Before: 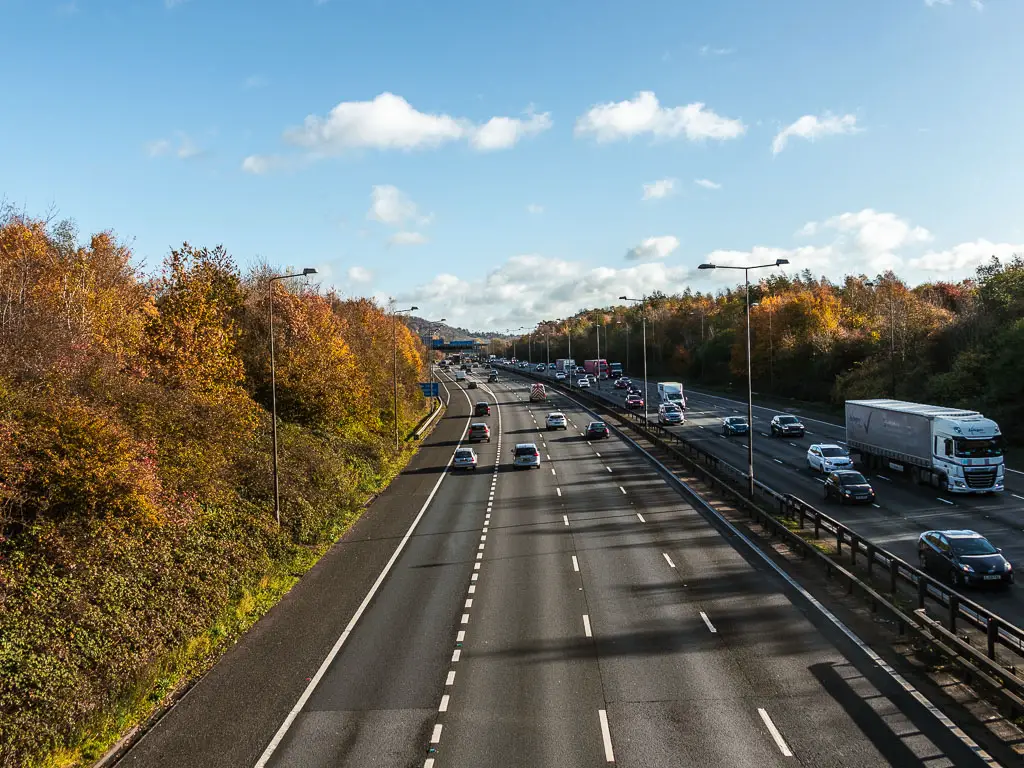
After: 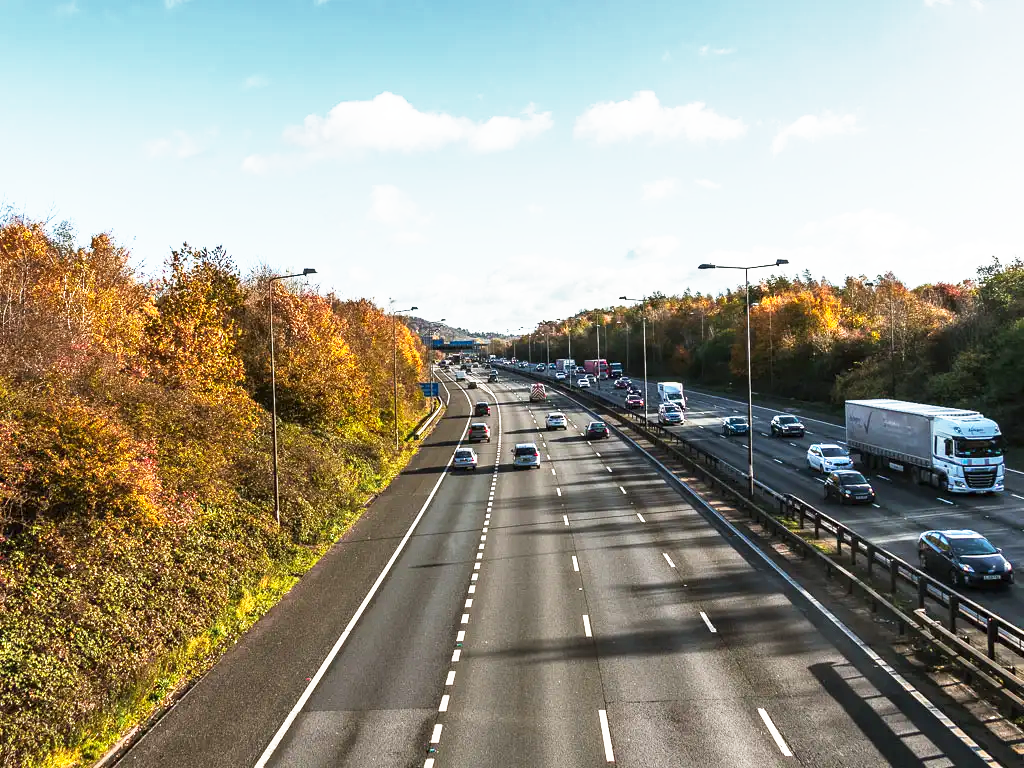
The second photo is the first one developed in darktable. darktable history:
base curve: curves: ch0 [(0, 0) (0.495, 0.917) (1, 1)], preserve colors none
shadows and highlights: highlights color adjustment 0.153%, soften with gaussian
